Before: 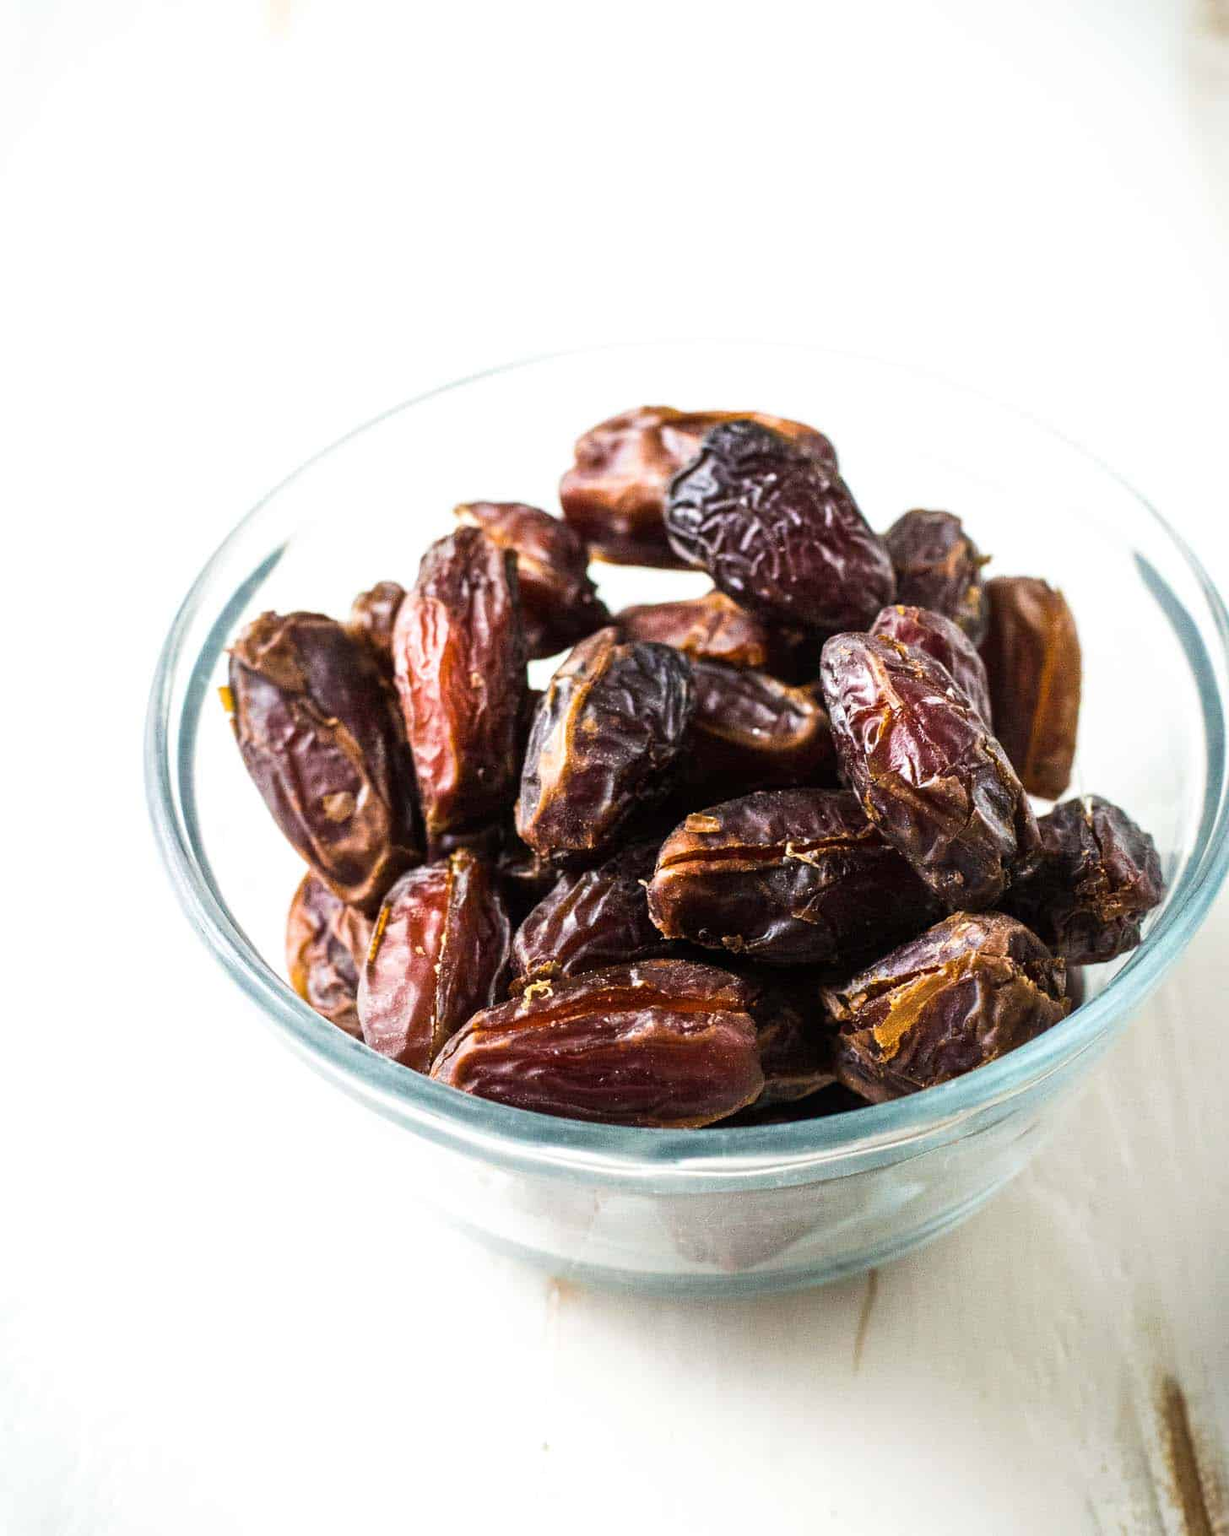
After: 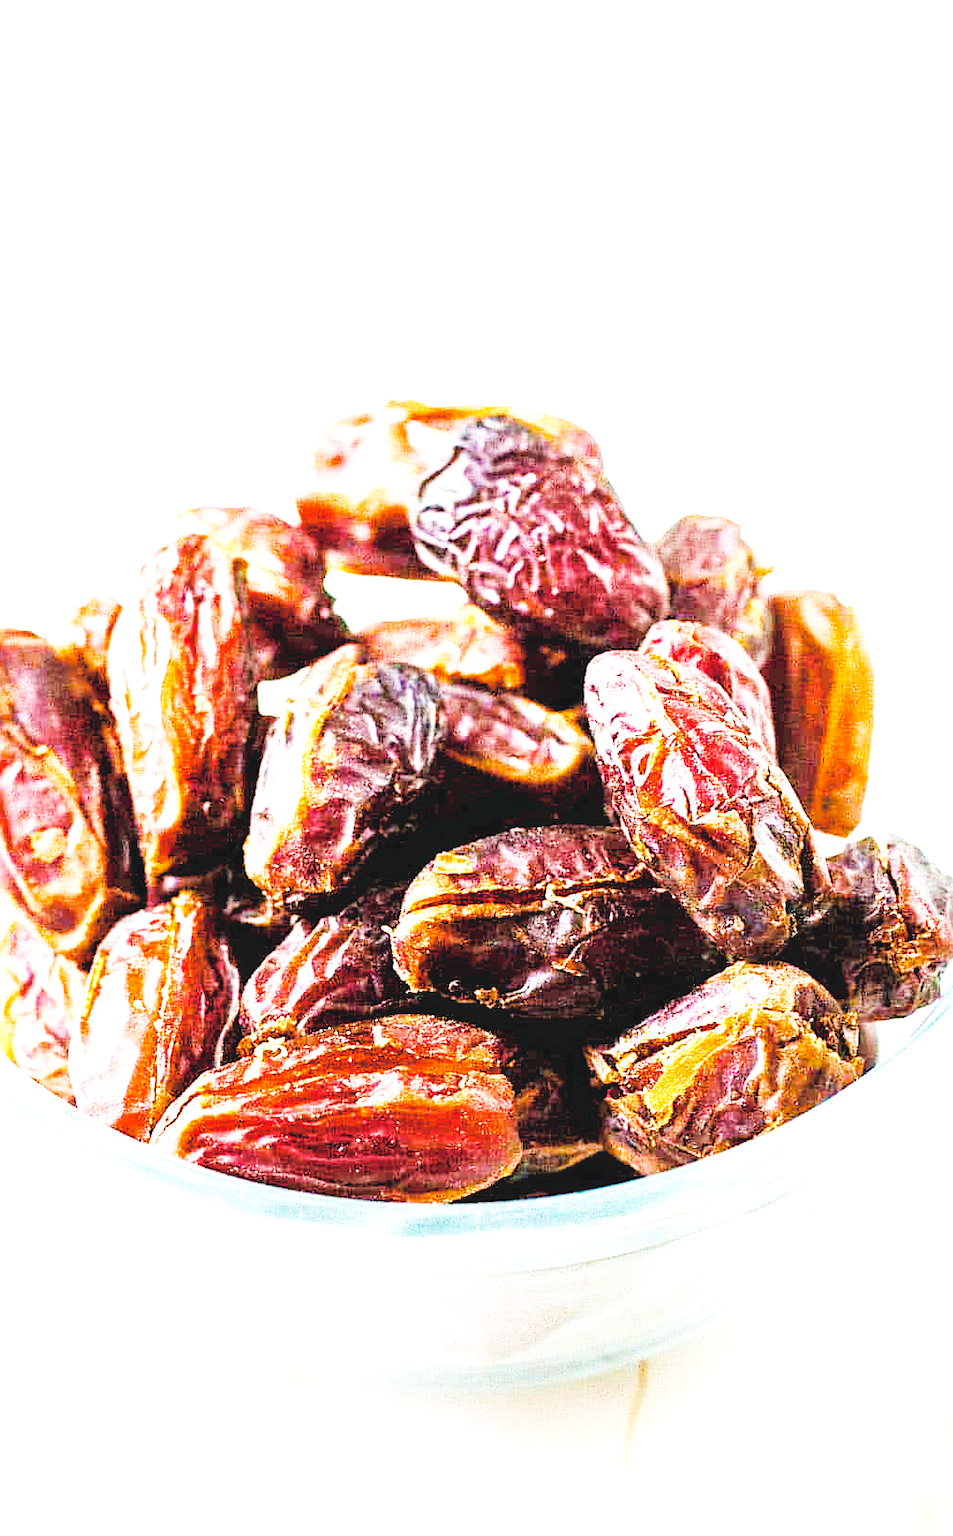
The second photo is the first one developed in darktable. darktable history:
crop and rotate: left 24.06%, top 3.157%, right 6.258%, bottom 7.061%
contrast brightness saturation: brightness 0.277
base curve: curves: ch0 [(0, 0.003) (0.001, 0.002) (0.006, 0.004) (0.02, 0.022) (0.048, 0.086) (0.094, 0.234) (0.162, 0.431) (0.258, 0.629) (0.385, 0.8) (0.548, 0.918) (0.751, 0.988) (1, 1)], preserve colors none
exposure: black level correction 0.002, exposure 1 EV, compensate highlight preservation false
color balance rgb: perceptual saturation grading › global saturation 20%, perceptual saturation grading › highlights -25.367%, perceptual saturation grading › shadows 49.844%
tone equalizer: edges refinement/feathering 500, mask exposure compensation -1.57 EV, preserve details no
sharpen: on, module defaults
